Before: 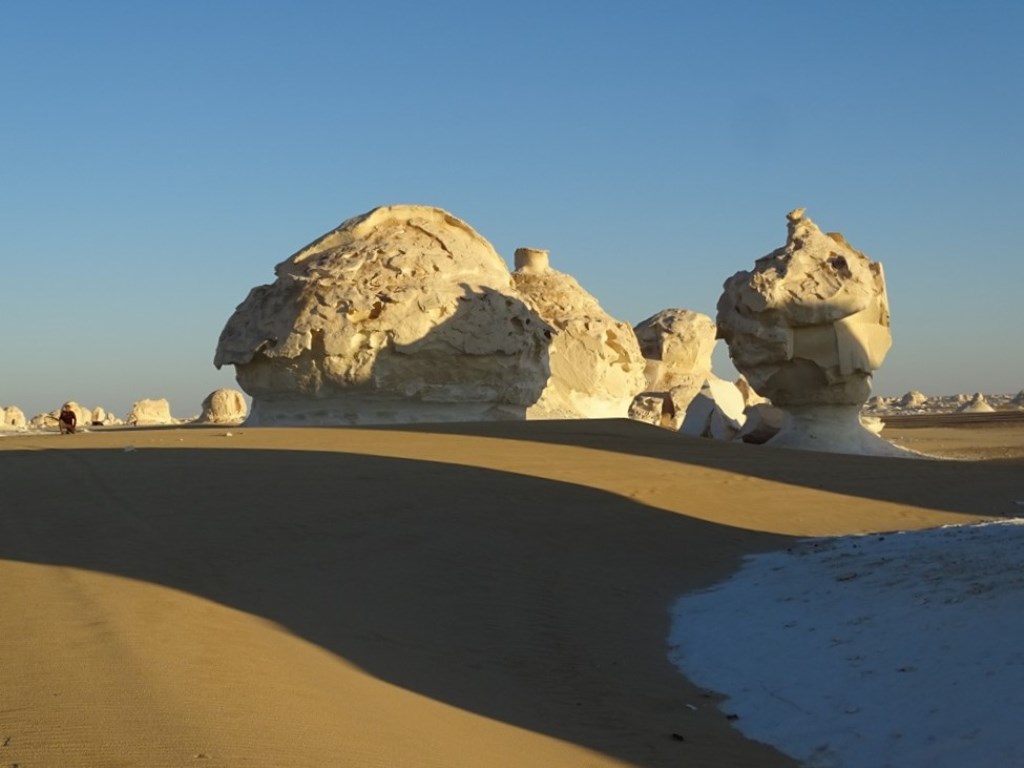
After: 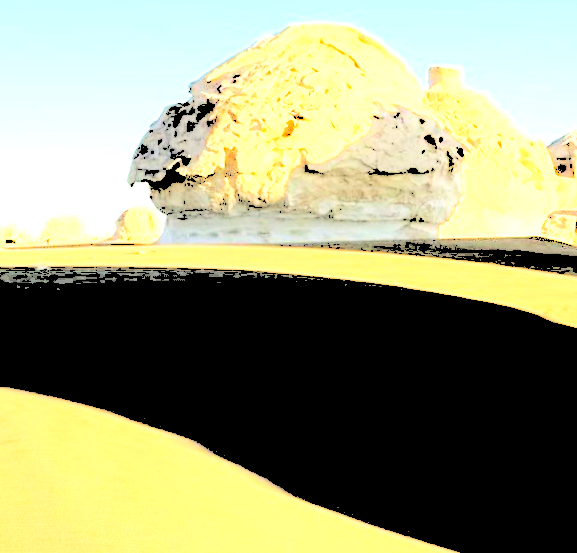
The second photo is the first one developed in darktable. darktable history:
crop: left 8.577%, top 23.699%, right 35.032%, bottom 4.189%
tone equalizer: -8 EV -0.387 EV, -7 EV -0.413 EV, -6 EV -0.364 EV, -5 EV -0.21 EV, -3 EV 0.19 EV, -2 EV 0.313 EV, -1 EV 0.405 EV, +0 EV 0.414 EV
levels: white 99.96%, levels [0.246, 0.256, 0.506]
